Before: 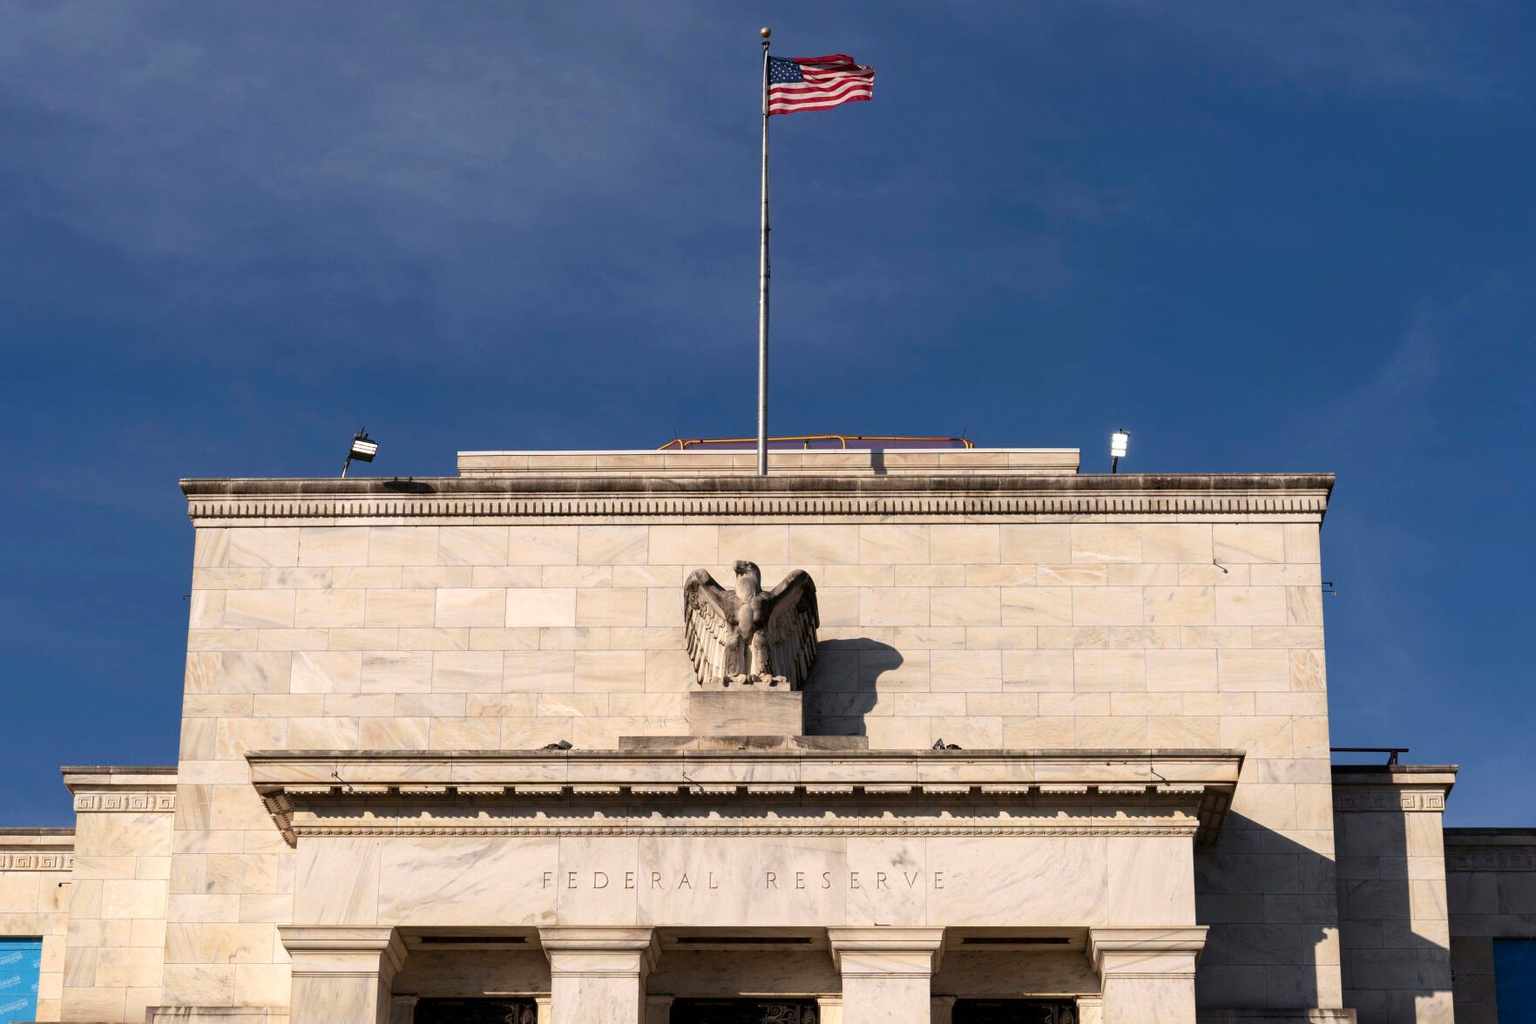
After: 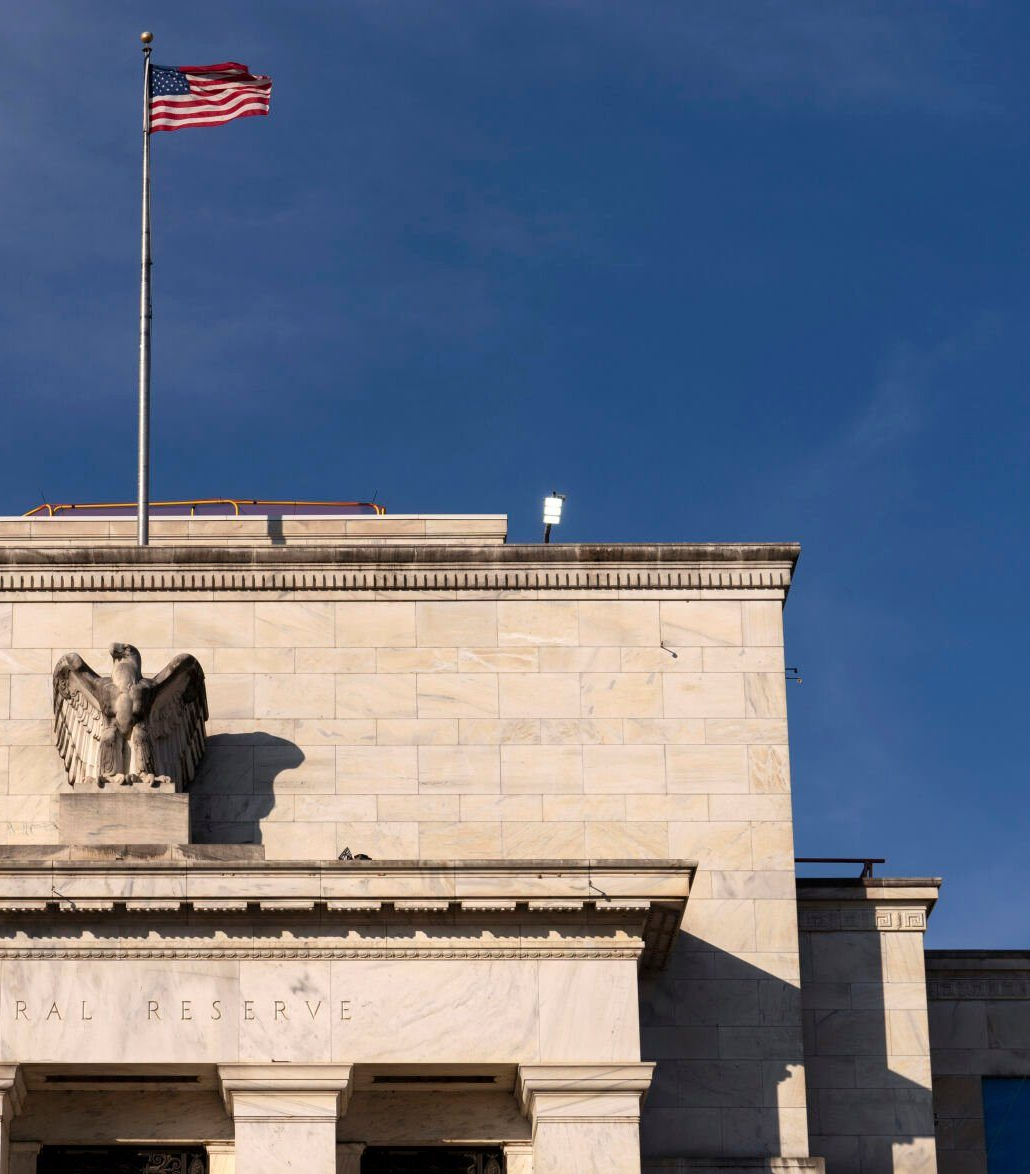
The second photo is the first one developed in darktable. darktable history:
crop: left 41.536%
